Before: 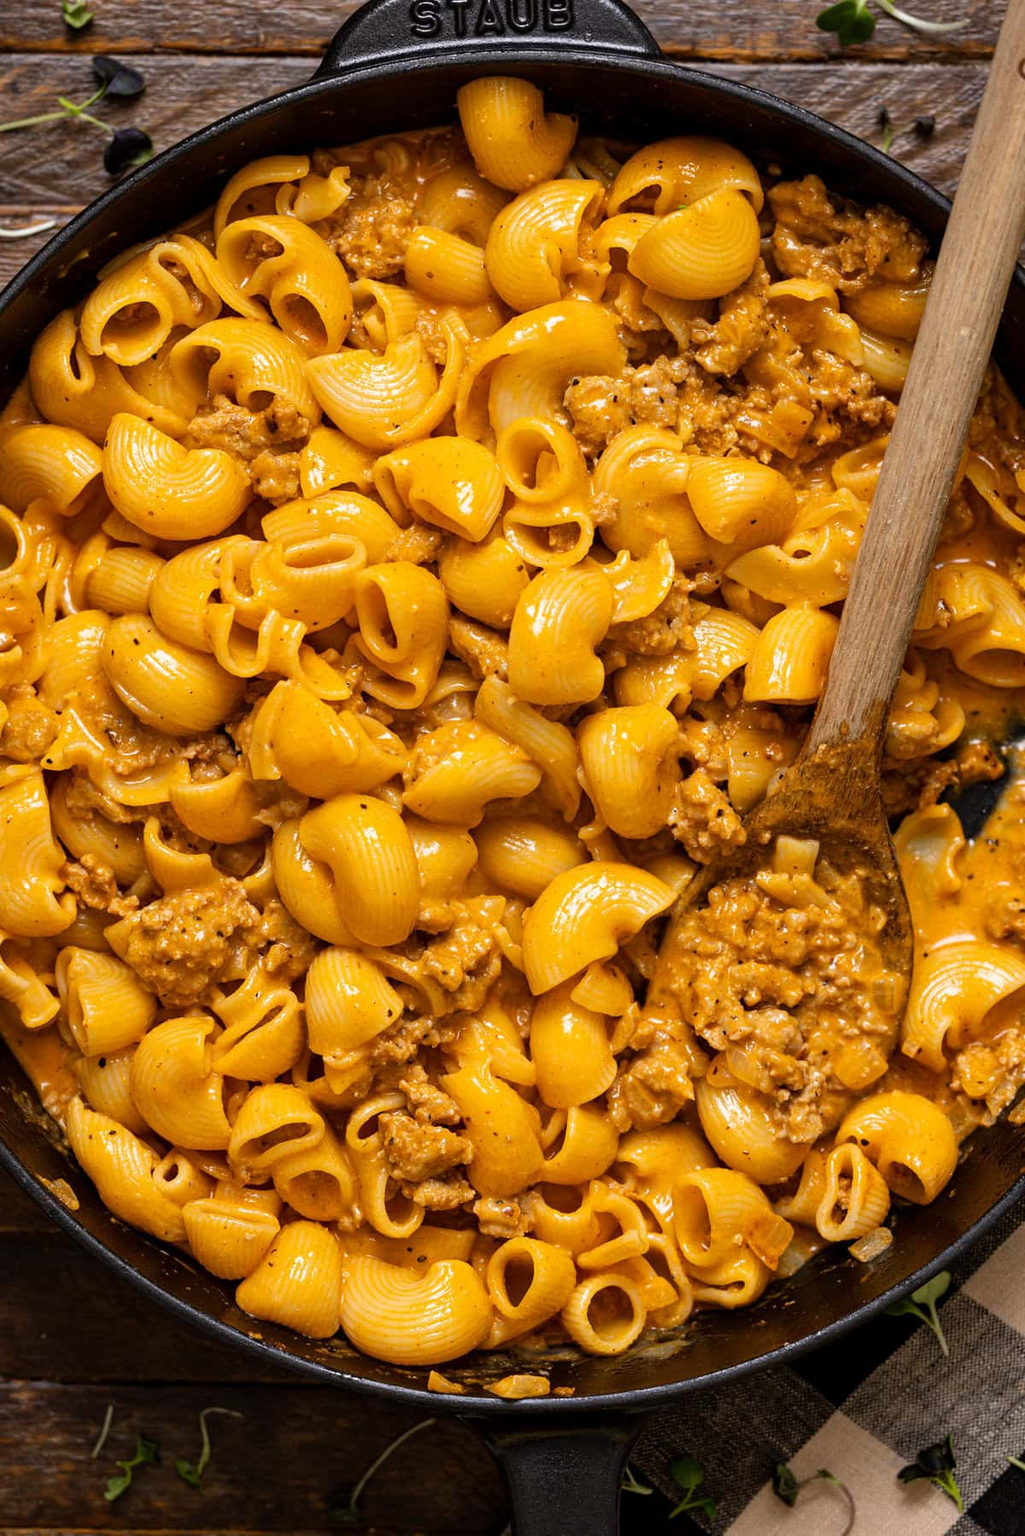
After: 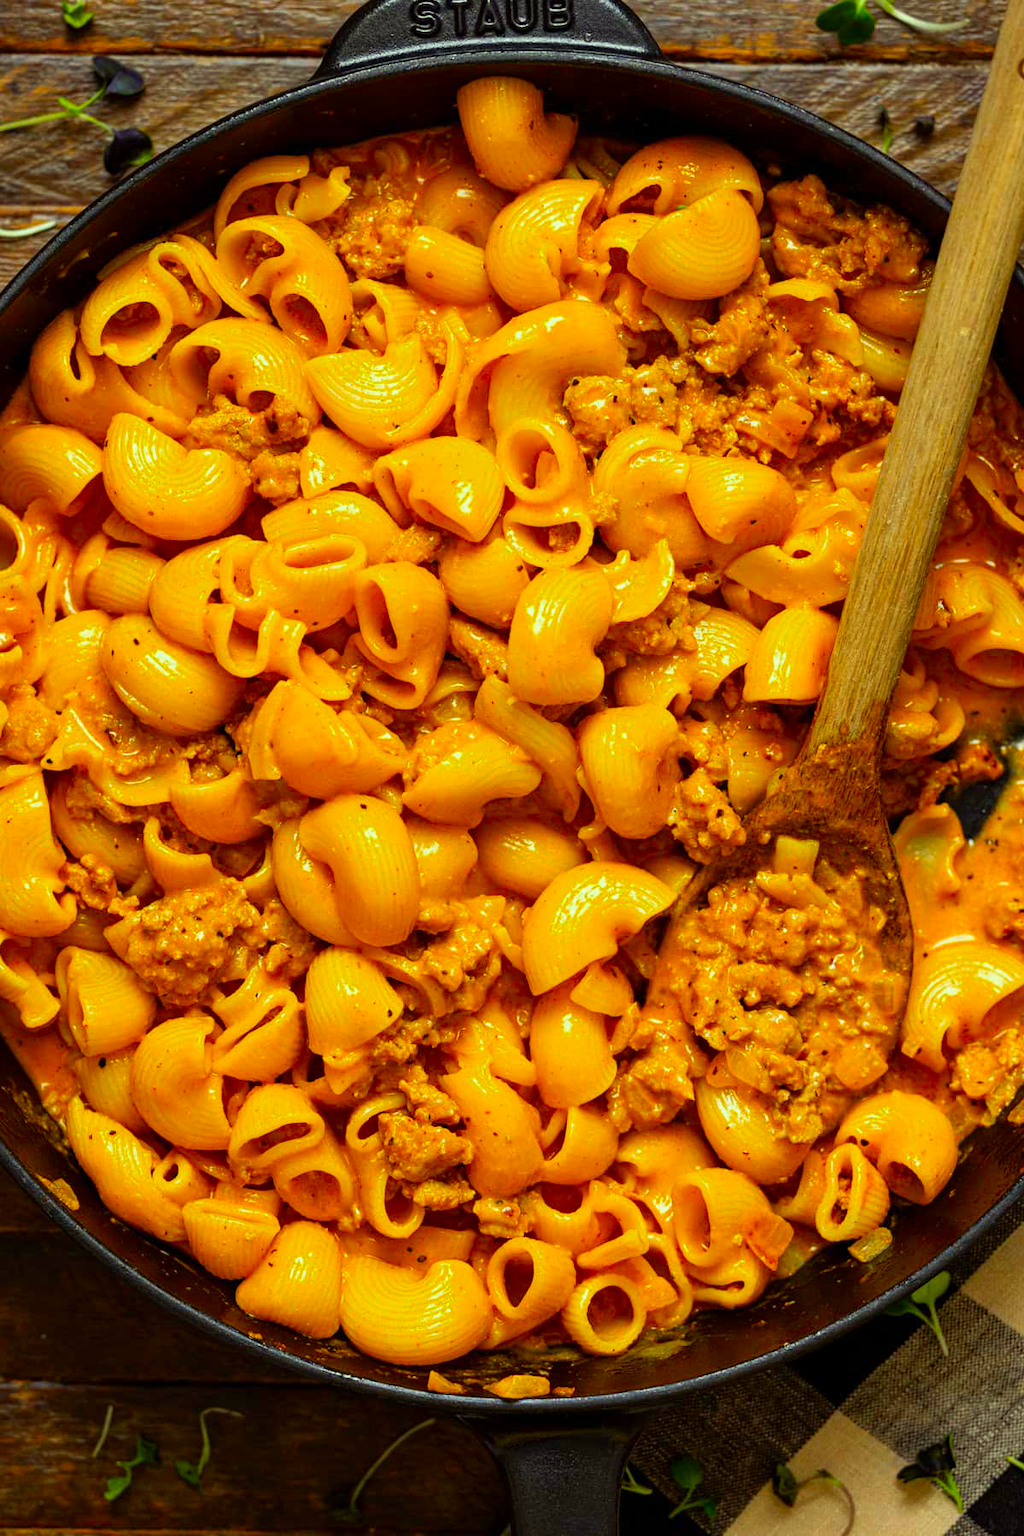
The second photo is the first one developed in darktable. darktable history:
color correction: highlights a* -10.77, highlights b* 9.82, saturation 1.71
